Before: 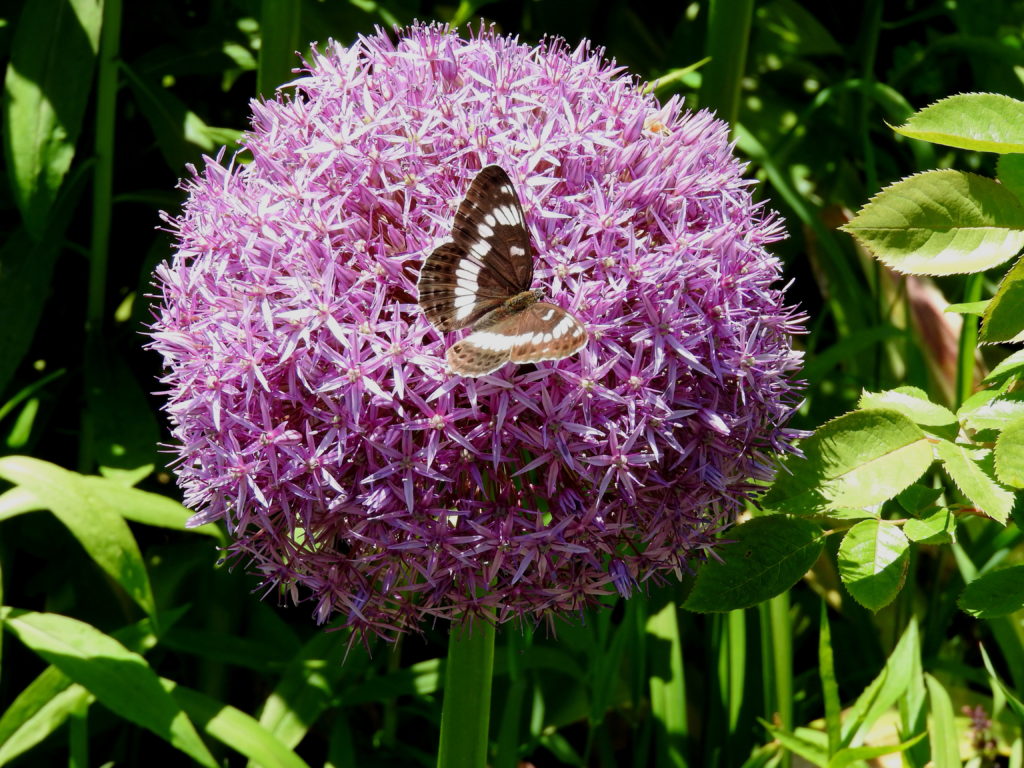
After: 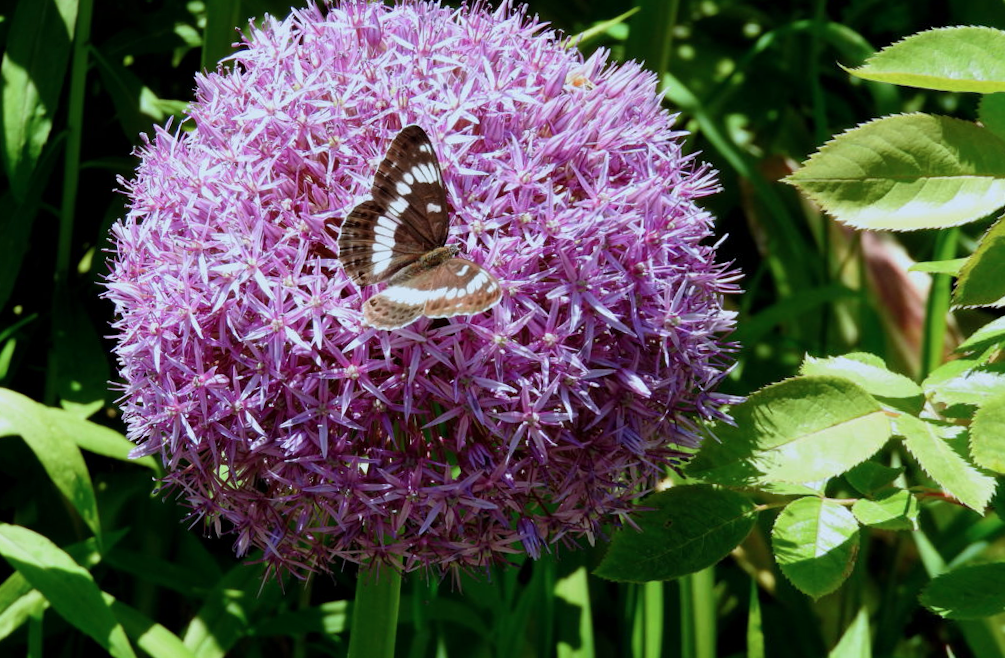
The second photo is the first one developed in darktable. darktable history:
rotate and perspective: rotation 1.69°, lens shift (vertical) -0.023, lens shift (horizontal) -0.291, crop left 0.025, crop right 0.988, crop top 0.092, crop bottom 0.842
color correction: highlights a* -4.18, highlights b* -10.81
